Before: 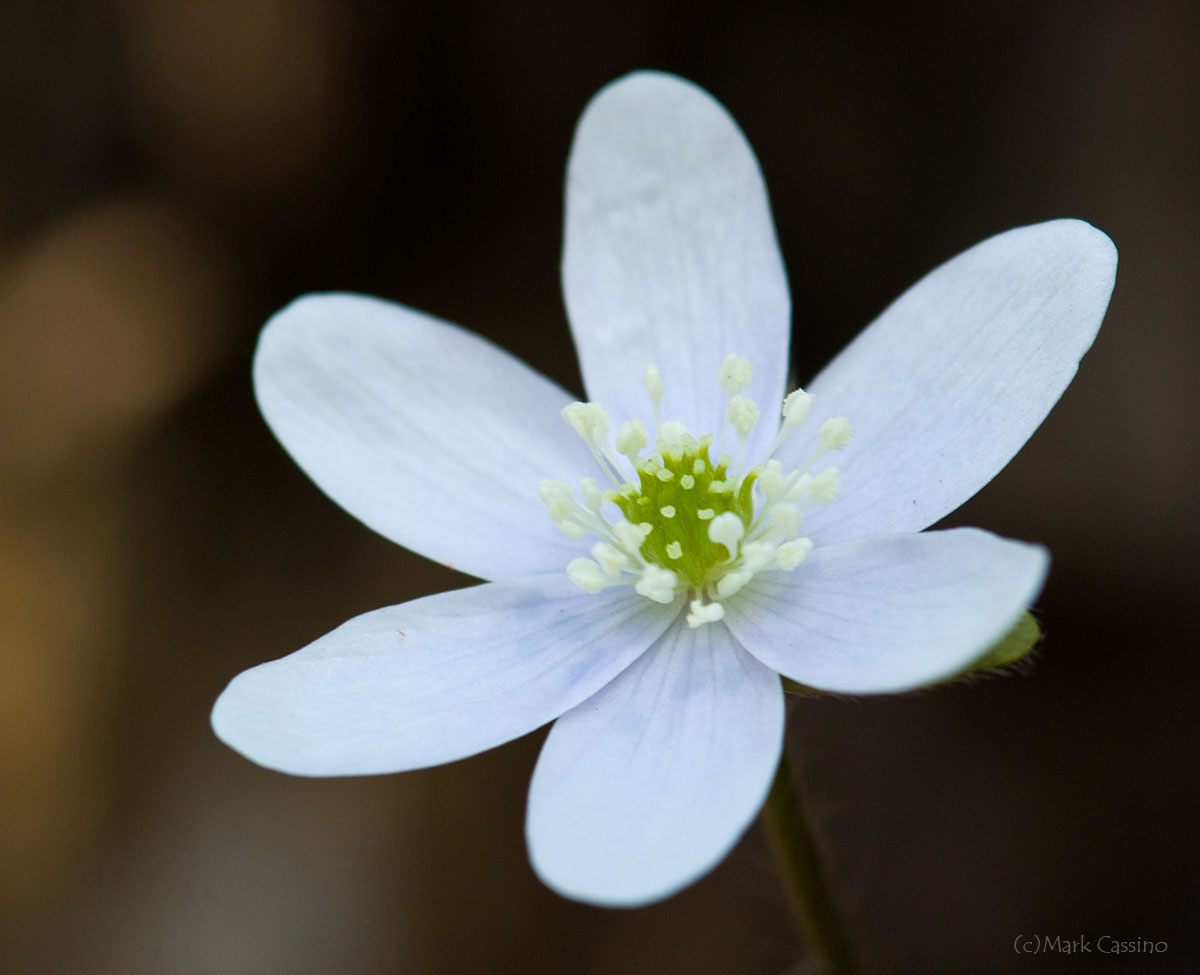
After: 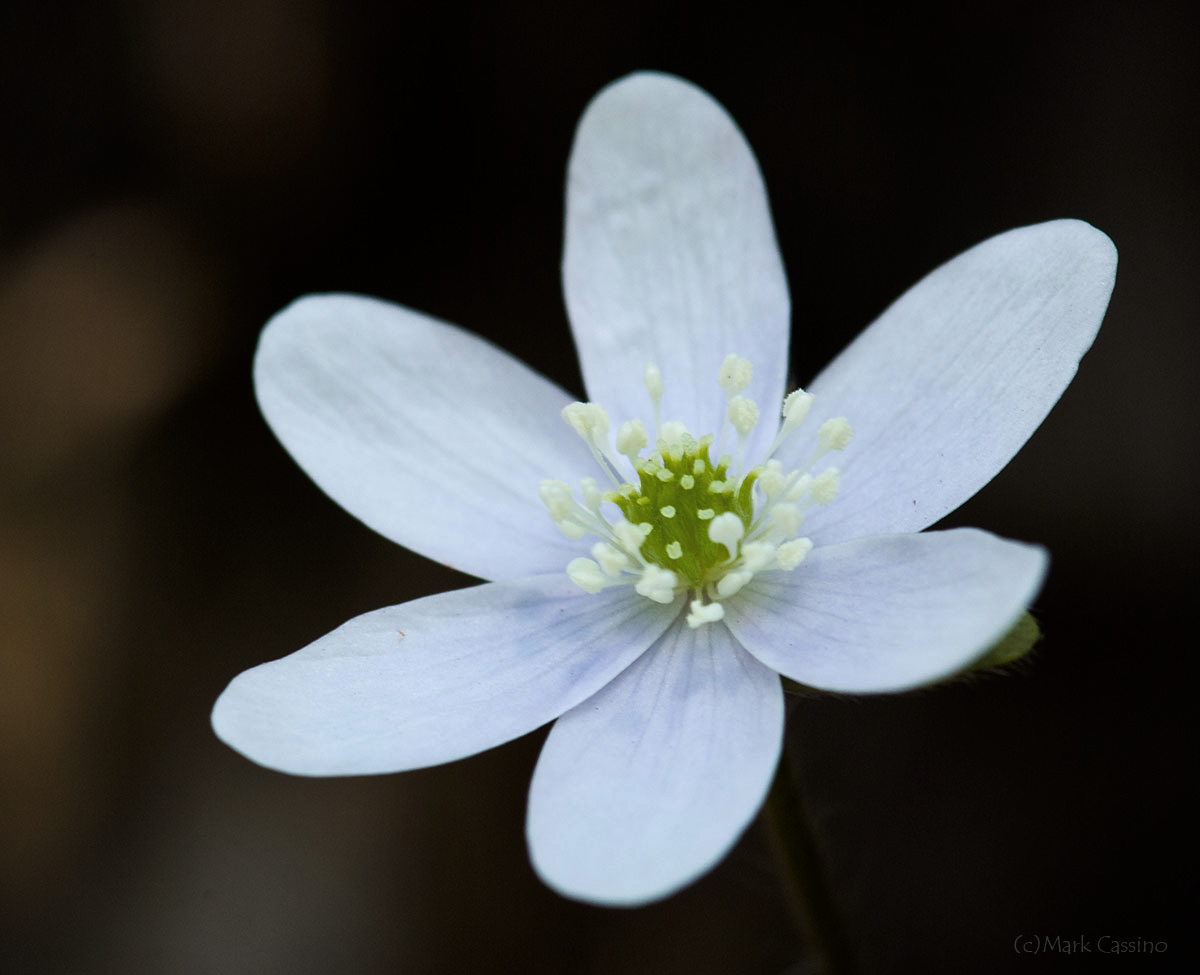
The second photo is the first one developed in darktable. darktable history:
vignetting: brightness -0.436, saturation -0.192
tone curve: curves: ch0 [(0, 0) (0.153, 0.06) (1, 1)], color space Lab, linked channels, preserve colors none
